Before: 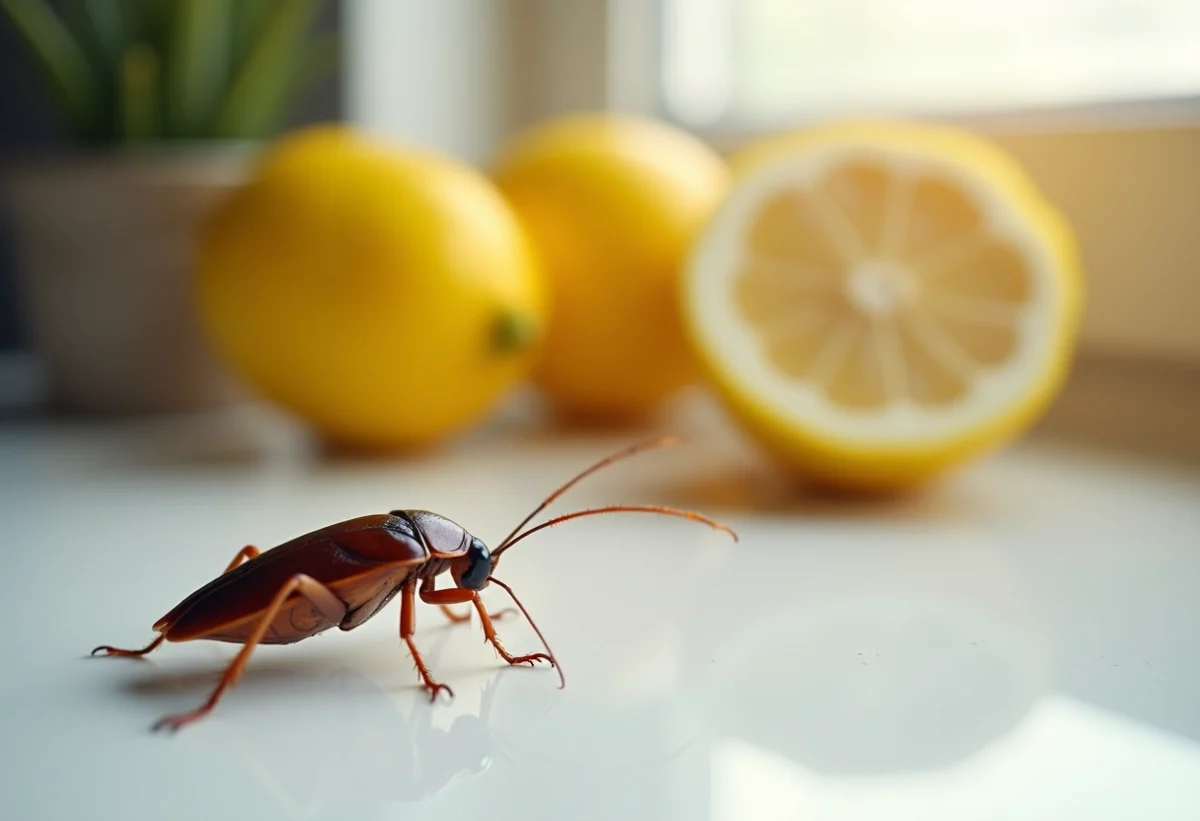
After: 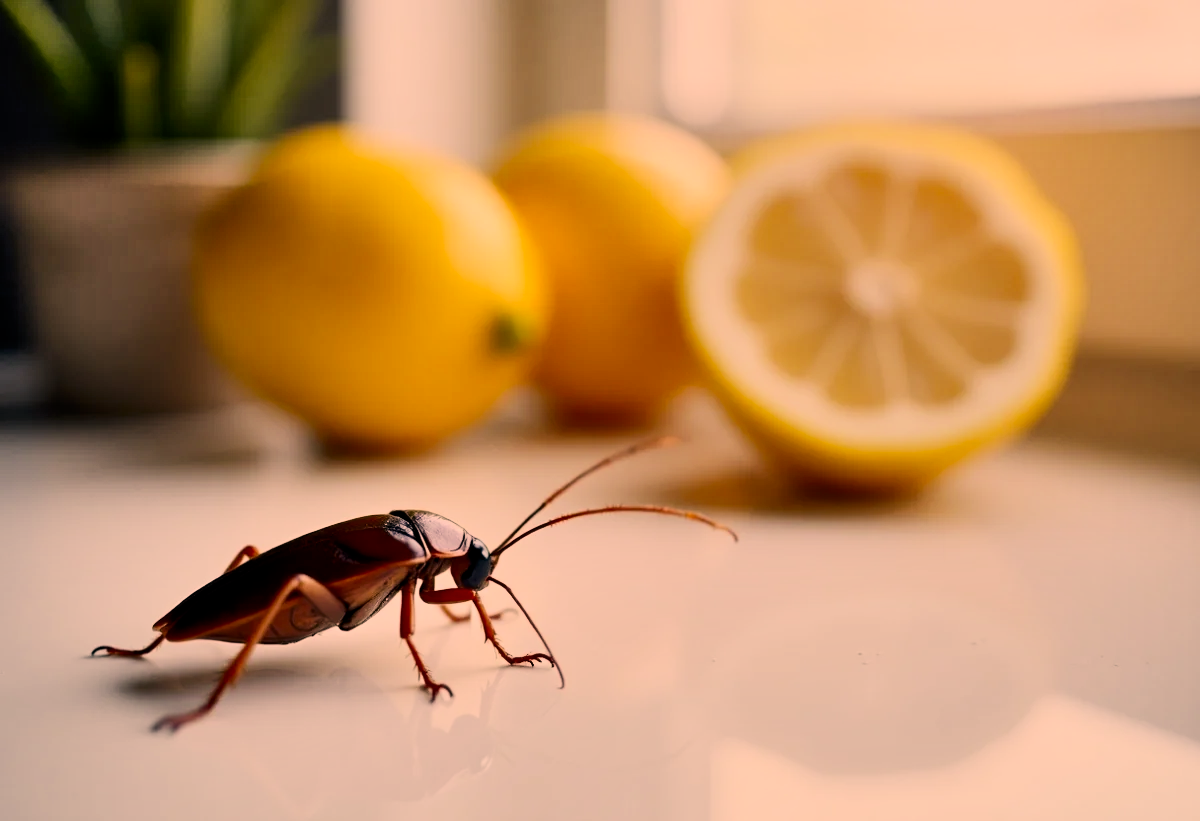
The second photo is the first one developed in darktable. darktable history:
contrast brightness saturation: contrast 0.273
levels: levels [0, 0.476, 0.951]
color correction: highlights a* 22.37, highlights b* 21.63
filmic rgb: middle gray luminance 18.18%, black relative exposure -7.51 EV, white relative exposure 8.45 EV, target black luminance 0%, hardness 2.23, latitude 18.36%, contrast 0.887, highlights saturation mix 4.54%, shadows ↔ highlights balance 10.61%
shadows and highlights: shadows 60.17, soften with gaussian
